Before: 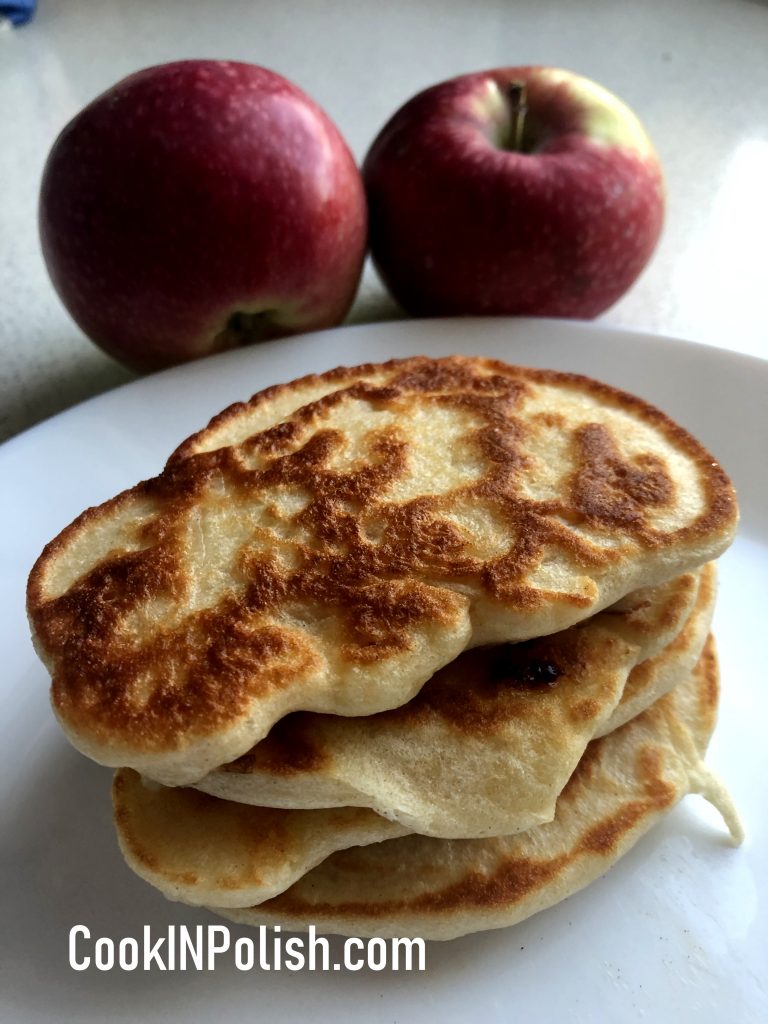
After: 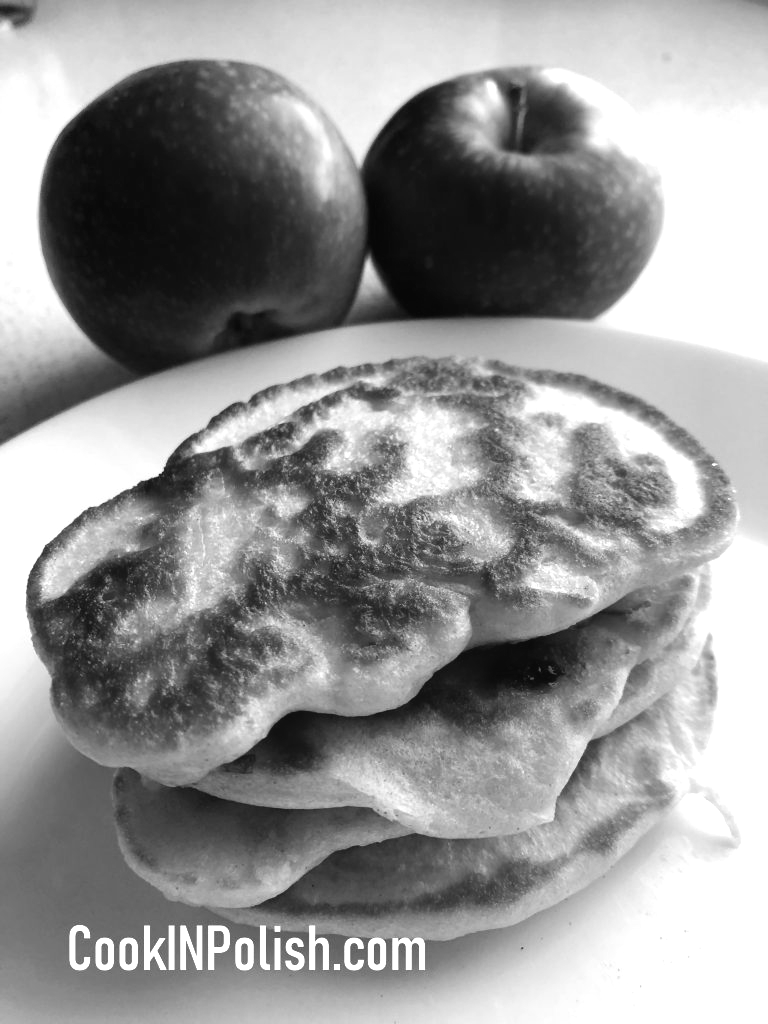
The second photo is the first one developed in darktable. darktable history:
exposure: black level correction 0, exposure 0.7 EV, compensate exposure bias true, compensate highlight preservation false
monochrome: on, module defaults
contrast equalizer: octaves 7, y [[0.6 ×6], [0.55 ×6], [0 ×6], [0 ×6], [0 ×6]], mix -0.3
